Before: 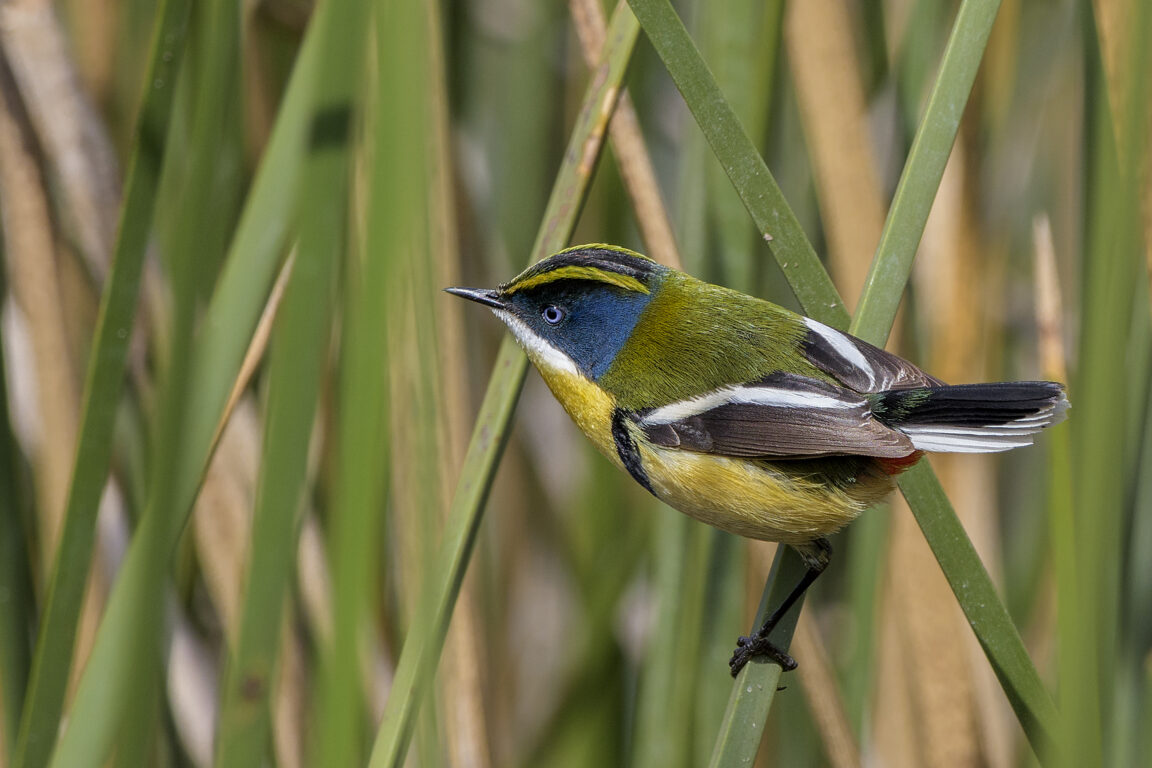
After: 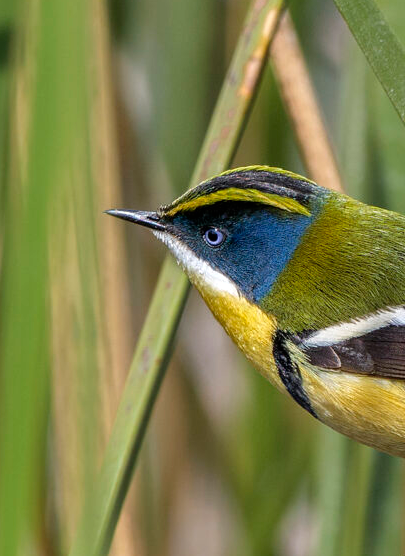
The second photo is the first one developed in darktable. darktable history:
crop and rotate: left 29.476%, top 10.214%, right 35.32%, bottom 17.333%
exposure: black level correction 0, exposure 0.3 EV, compensate highlight preservation false
